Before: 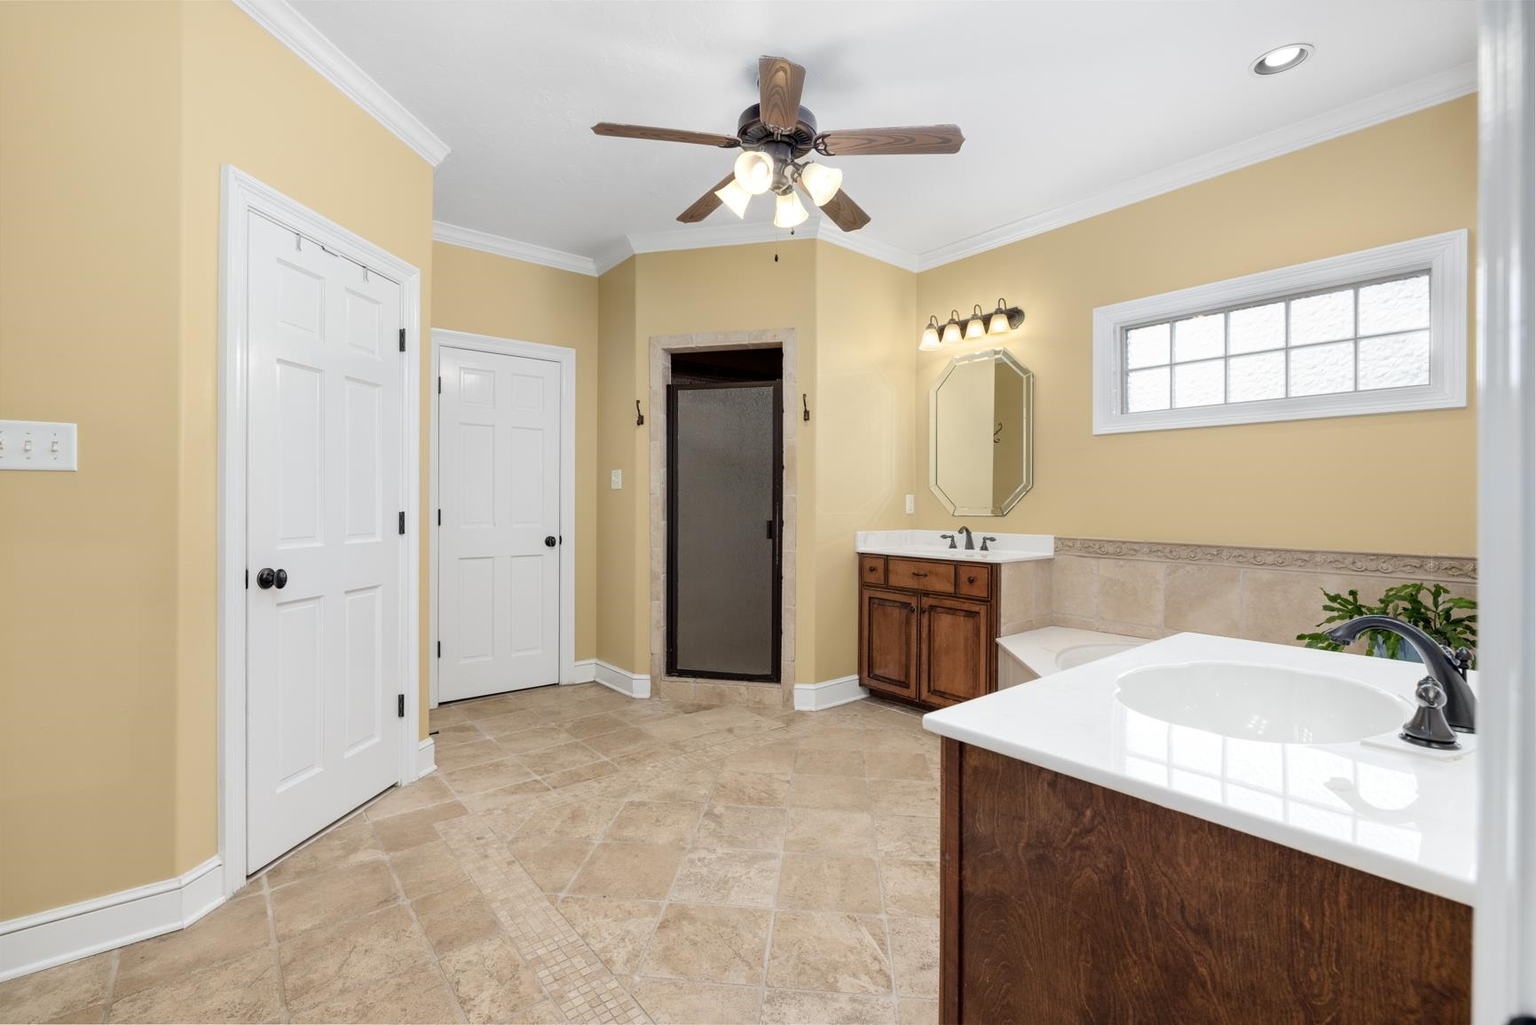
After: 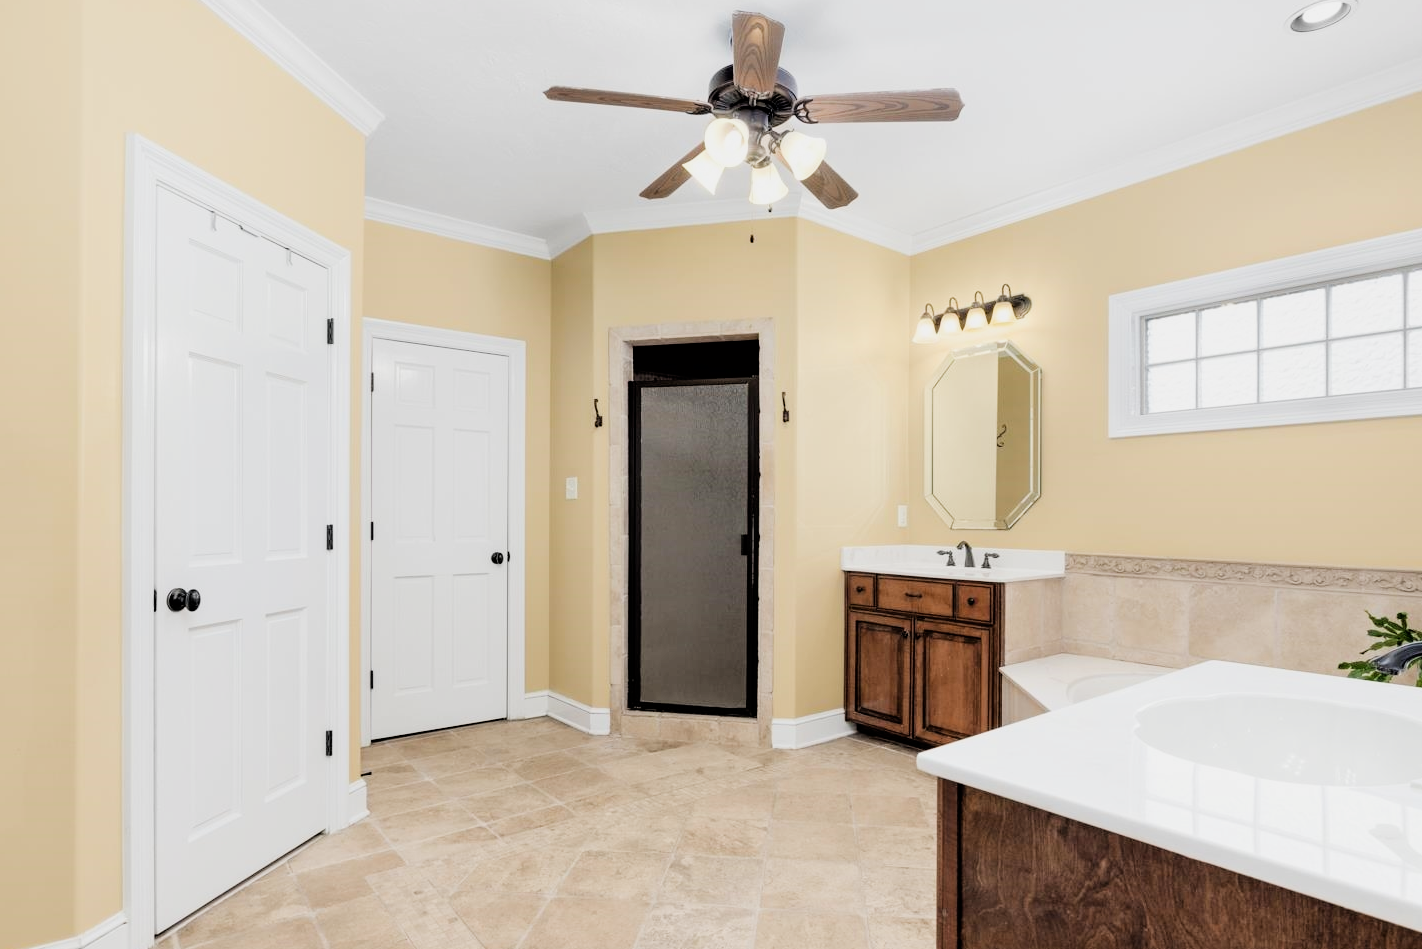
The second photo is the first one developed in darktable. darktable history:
exposure: black level correction 0, exposure 0.5 EV, compensate highlight preservation false
crop and rotate: left 7.196%, top 4.574%, right 10.605%, bottom 13.178%
filmic rgb: black relative exposure -5 EV, hardness 2.88, contrast 1.2, highlights saturation mix -30%
